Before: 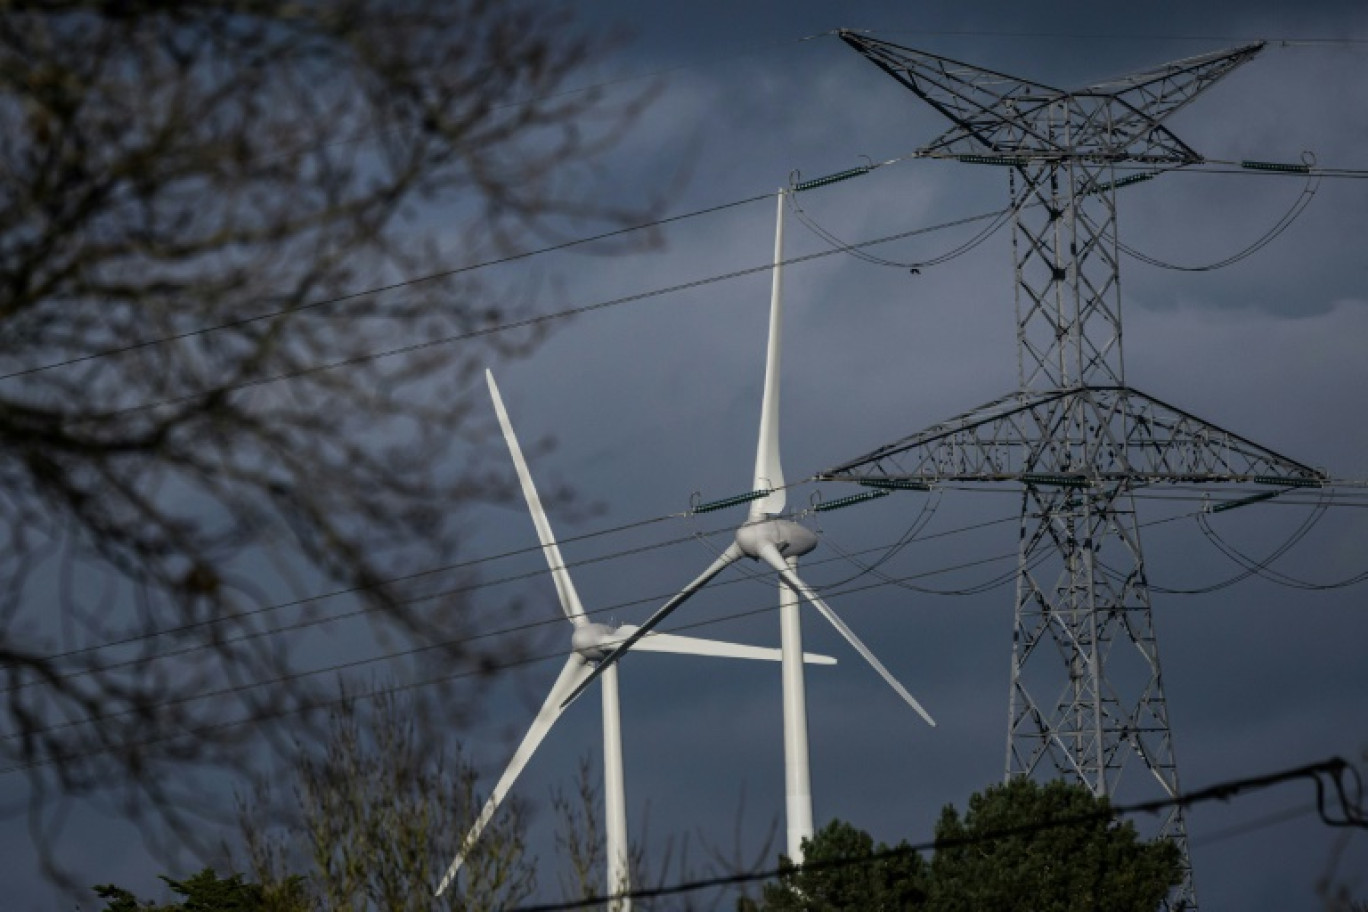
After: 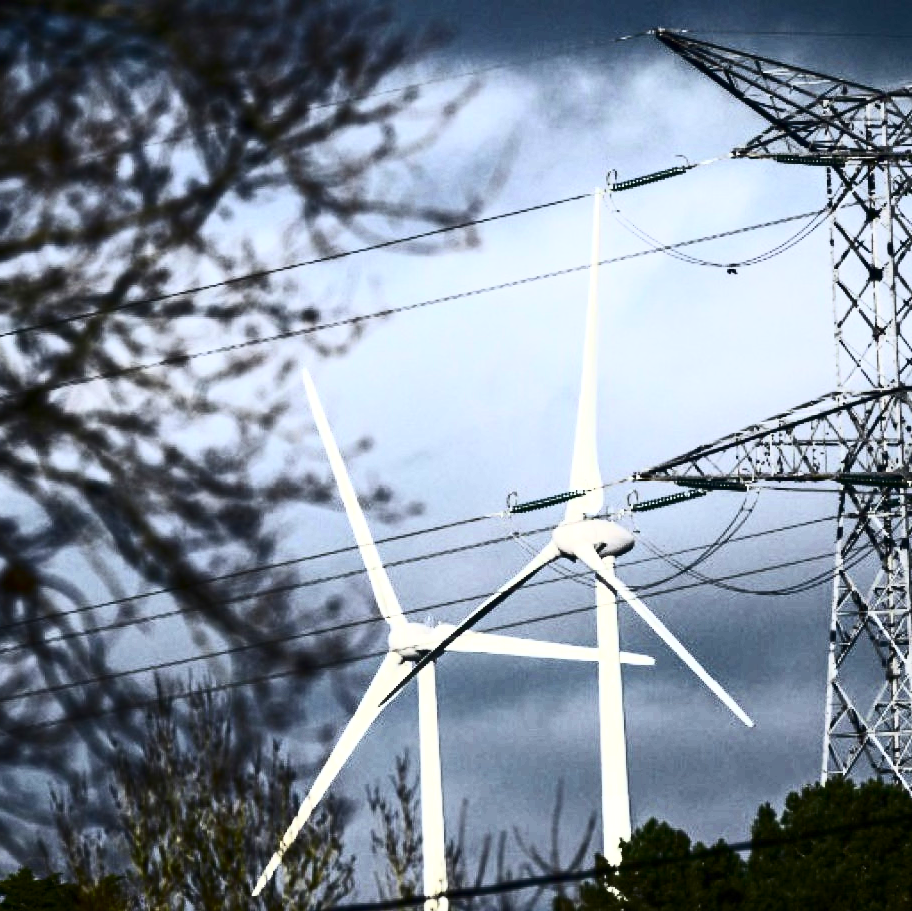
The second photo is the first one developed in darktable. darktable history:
contrast brightness saturation: contrast 0.947, brightness 0.192
contrast equalizer: octaves 7, y [[0.511, 0.558, 0.631, 0.632, 0.559, 0.512], [0.5 ×6], [0.5 ×6], [0 ×6], [0 ×6]], mix 0.155
exposure: black level correction 0, exposure 1.289 EV, compensate exposure bias true, compensate highlight preservation false
crop and rotate: left 13.405%, right 19.905%
